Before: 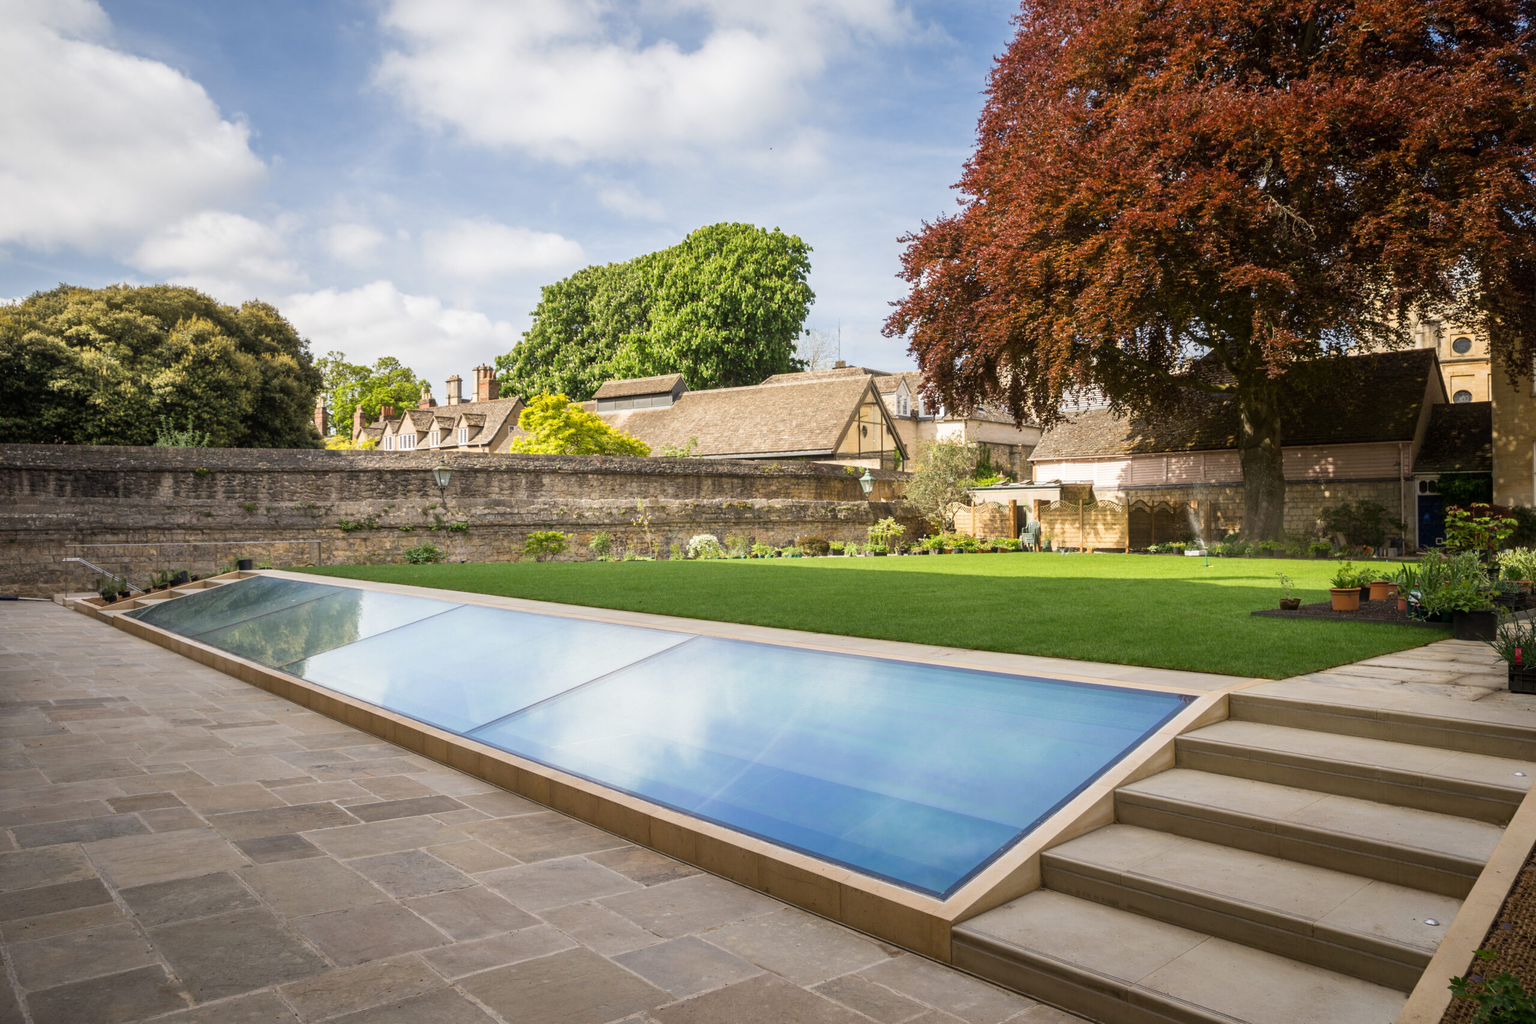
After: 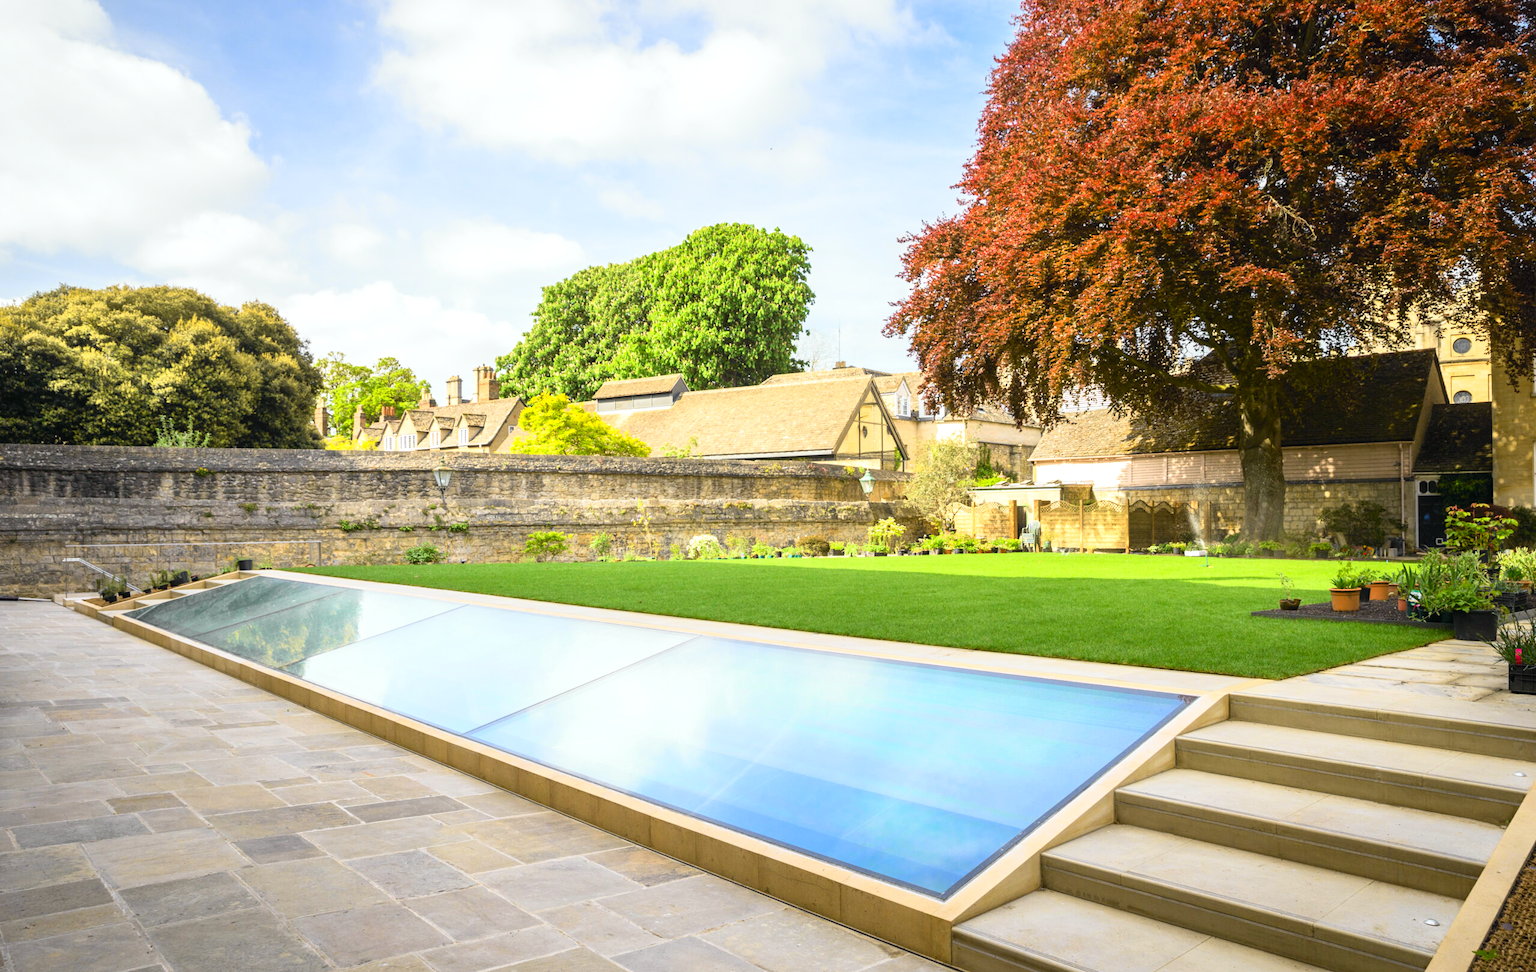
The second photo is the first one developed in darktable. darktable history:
crop and rotate: top 0%, bottom 5.097%
tone curve: curves: ch0 [(0, 0.012) (0.093, 0.11) (0.345, 0.425) (0.457, 0.562) (0.628, 0.738) (0.839, 0.909) (0.998, 0.978)]; ch1 [(0, 0) (0.437, 0.408) (0.472, 0.47) (0.502, 0.497) (0.527, 0.523) (0.568, 0.577) (0.62, 0.66) (0.669, 0.748) (0.859, 0.899) (1, 1)]; ch2 [(0, 0) (0.33, 0.301) (0.421, 0.443) (0.473, 0.498) (0.509, 0.502) (0.535, 0.545) (0.549, 0.576) (0.644, 0.703) (1, 1)], color space Lab, independent channels, preserve colors none
white balance: red 0.982, blue 1.018
exposure: black level correction 0, exposure 0.5 EV, compensate exposure bias true, compensate highlight preservation false
